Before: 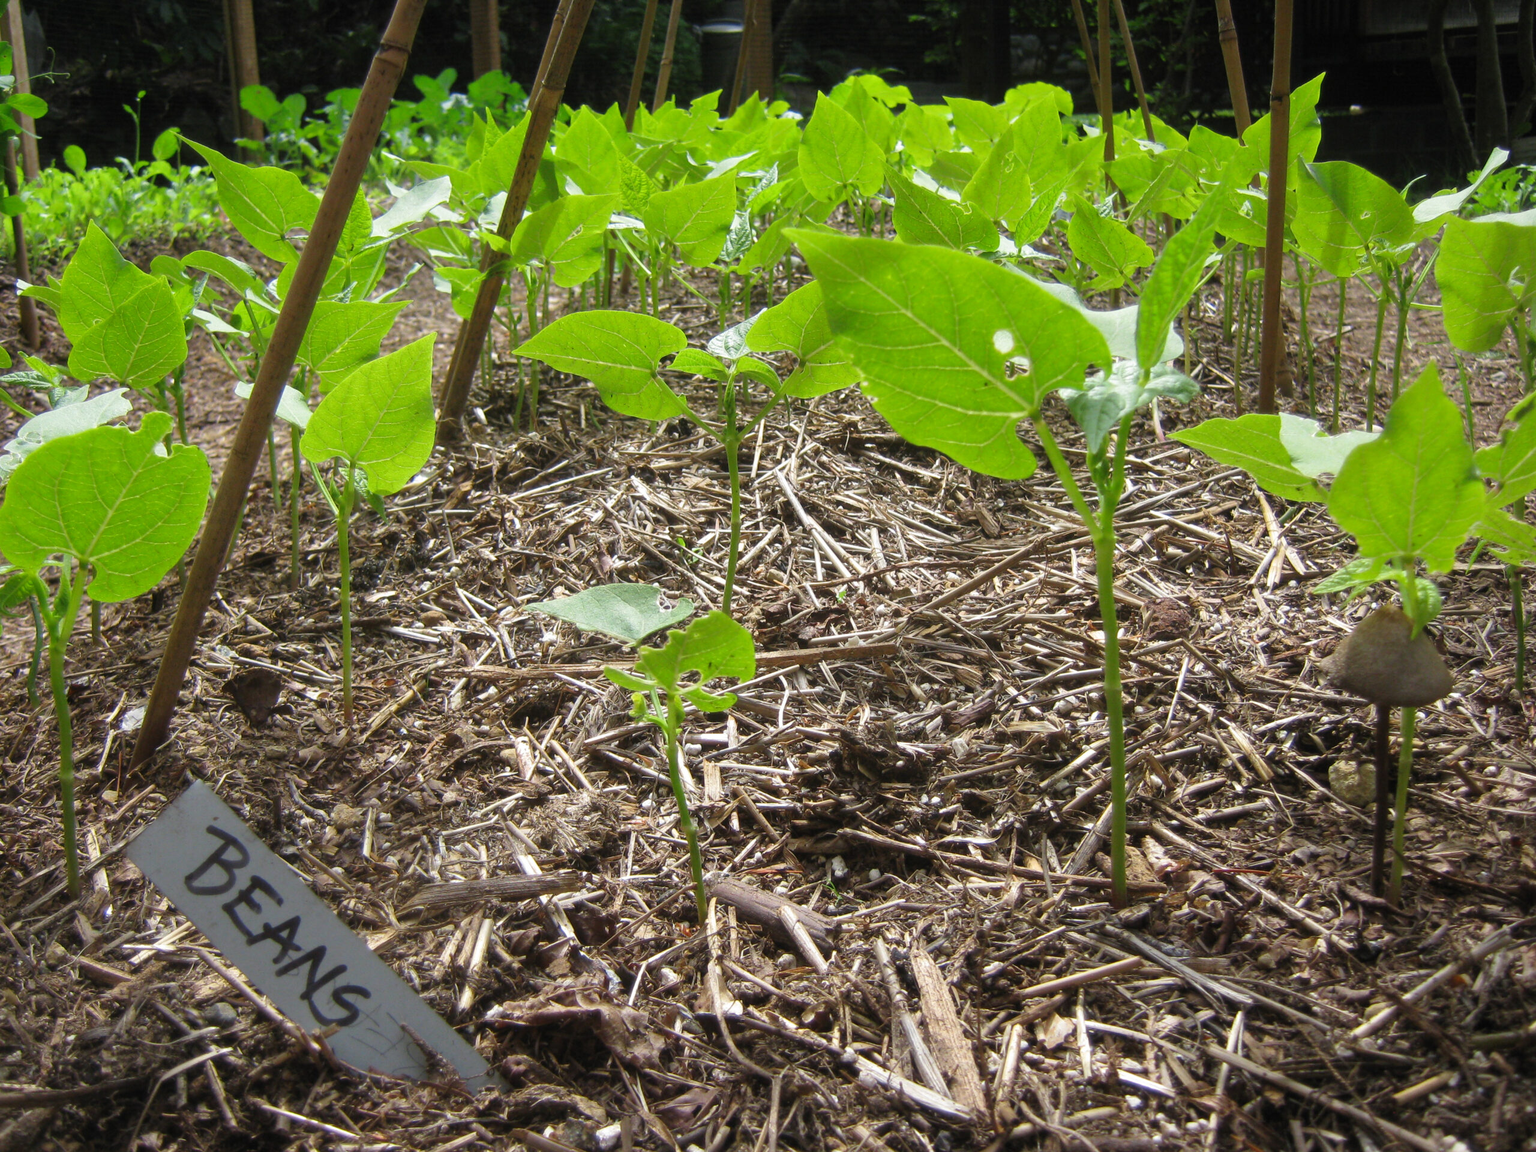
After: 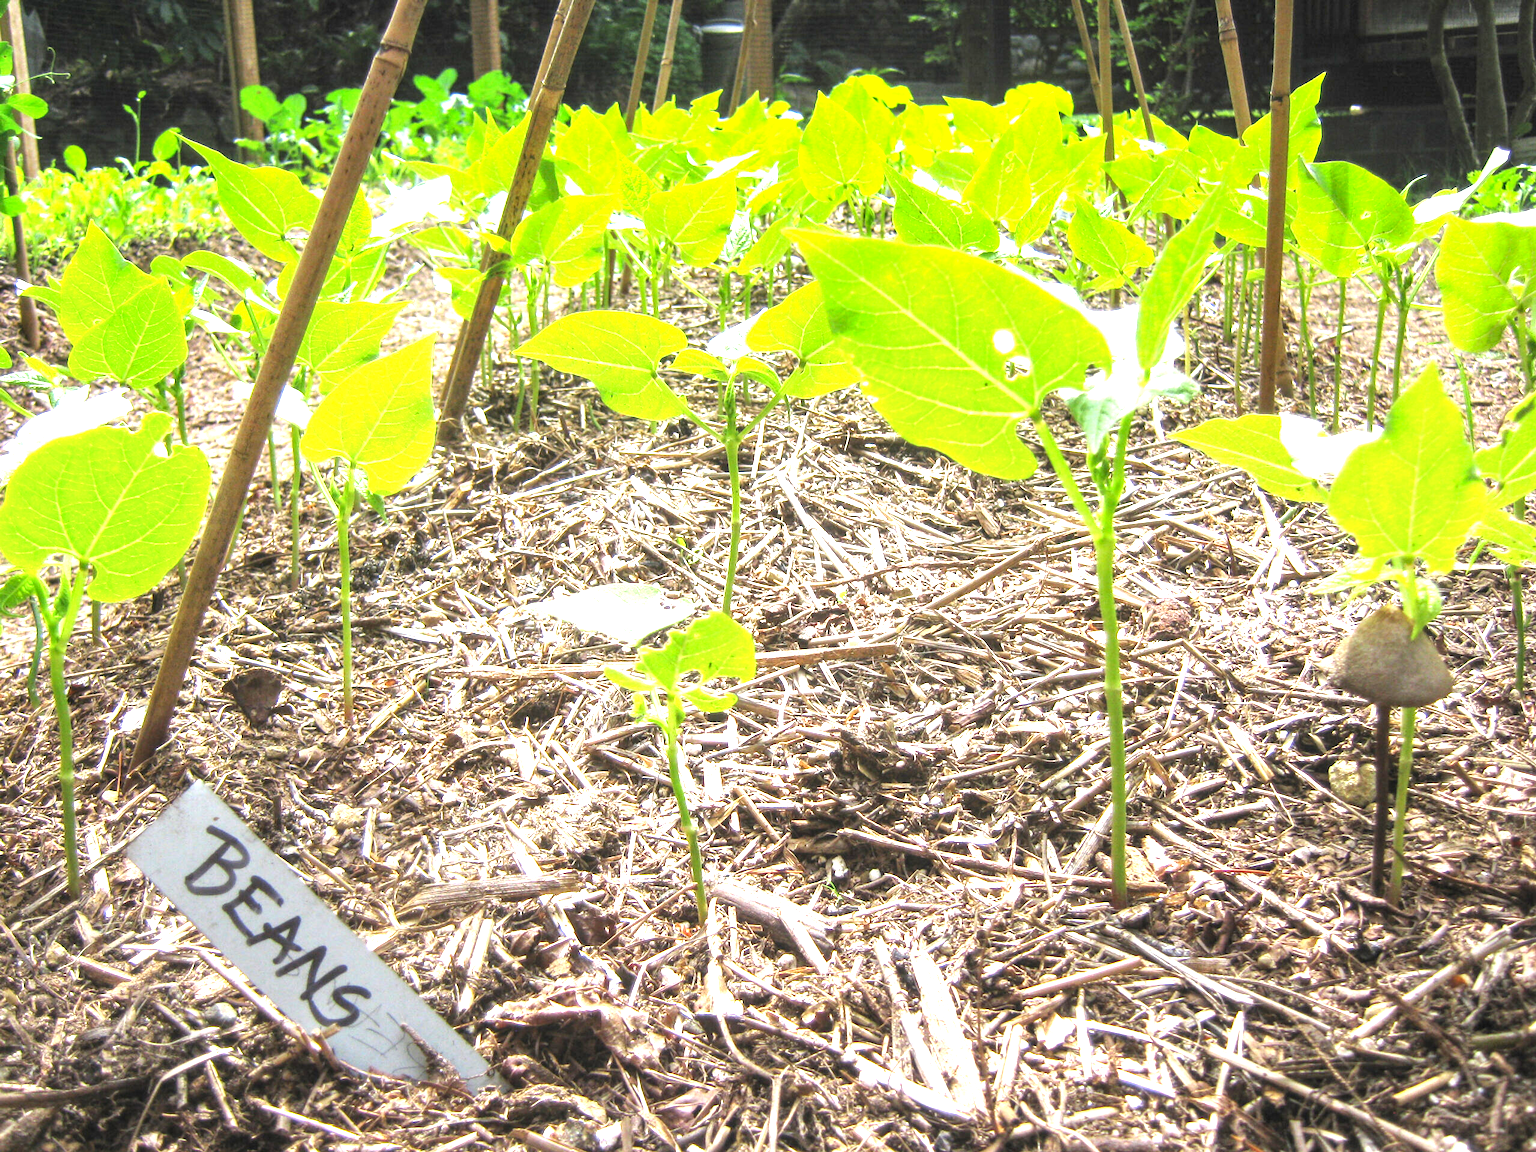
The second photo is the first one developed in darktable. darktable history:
exposure: black level correction 0, exposure 1.9 EV, compensate highlight preservation false
local contrast: on, module defaults
